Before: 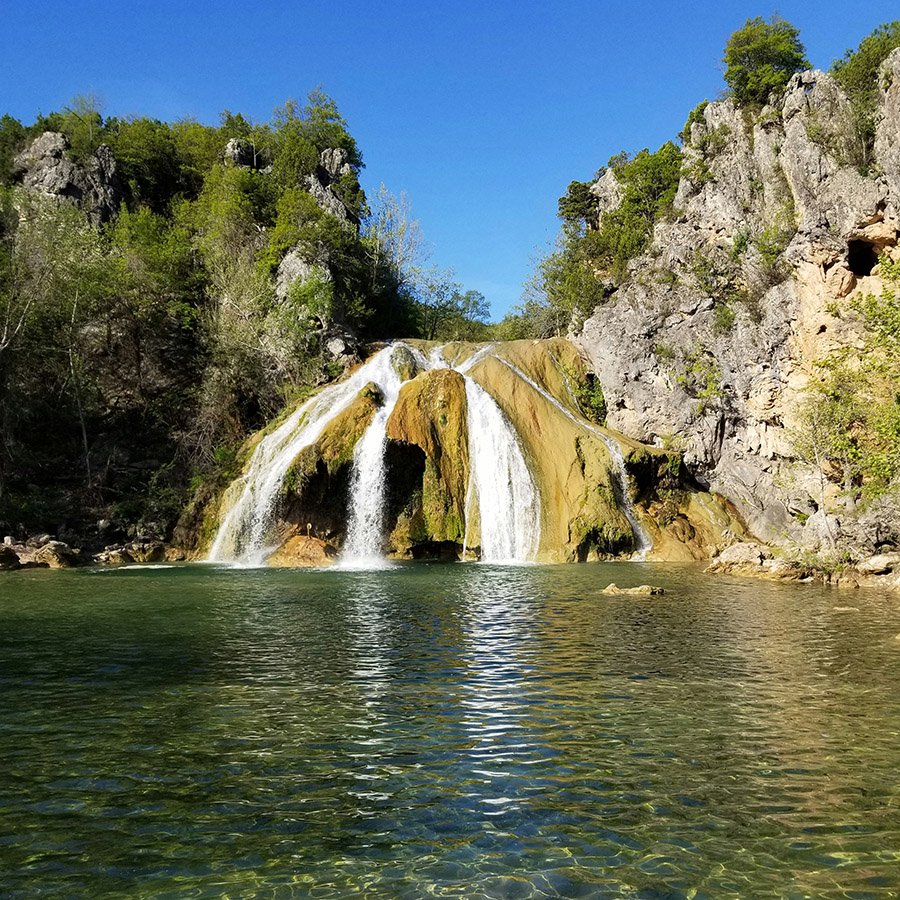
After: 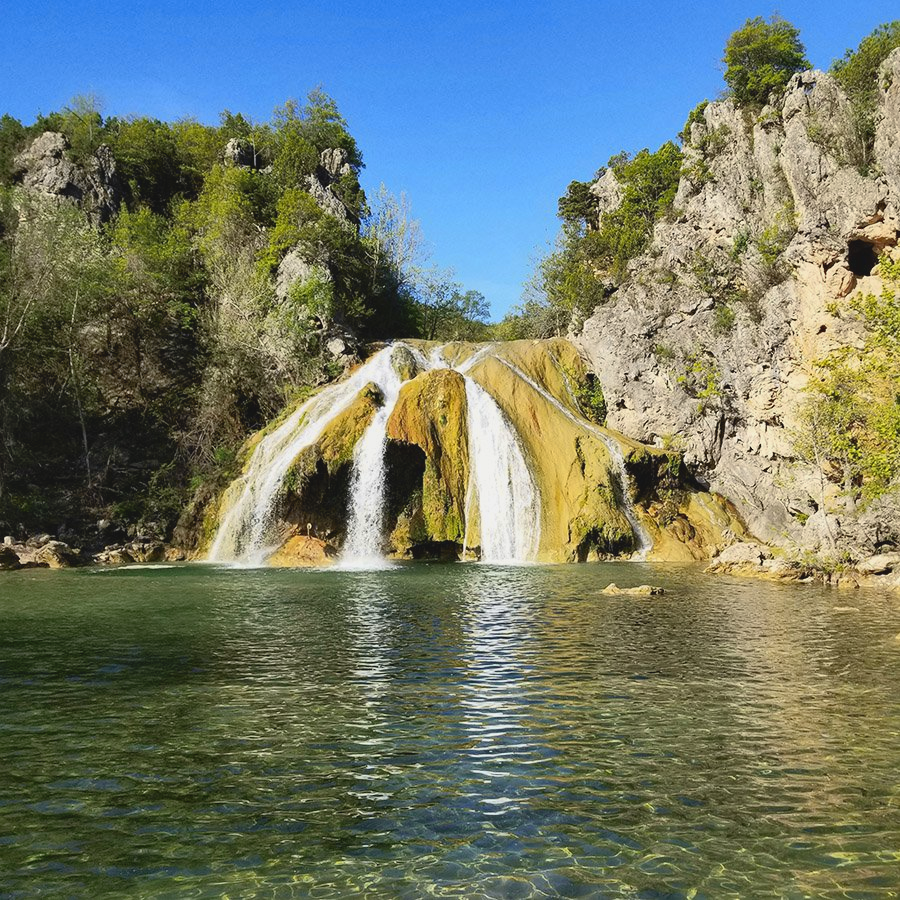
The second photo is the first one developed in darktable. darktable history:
tone curve: curves: ch0 [(0, 0.038) (0.193, 0.212) (0.461, 0.502) (0.634, 0.709) (0.852, 0.89) (1, 0.967)]; ch1 [(0, 0) (0.35, 0.356) (0.45, 0.453) (0.504, 0.503) (0.532, 0.524) (0.558, 0.555) (0.735, 0.762) (1, 1)]; ch2 [(0, 0) (0.281, 0.266) (0.456, 0.469) (0.5, 0.5) (0.533, 0.545) (0.606, 0.598) (0.646, 0.654) (1, 1)], color space Lab, independent channels, preserve colors none
shadows and highlights: on, module defaults
